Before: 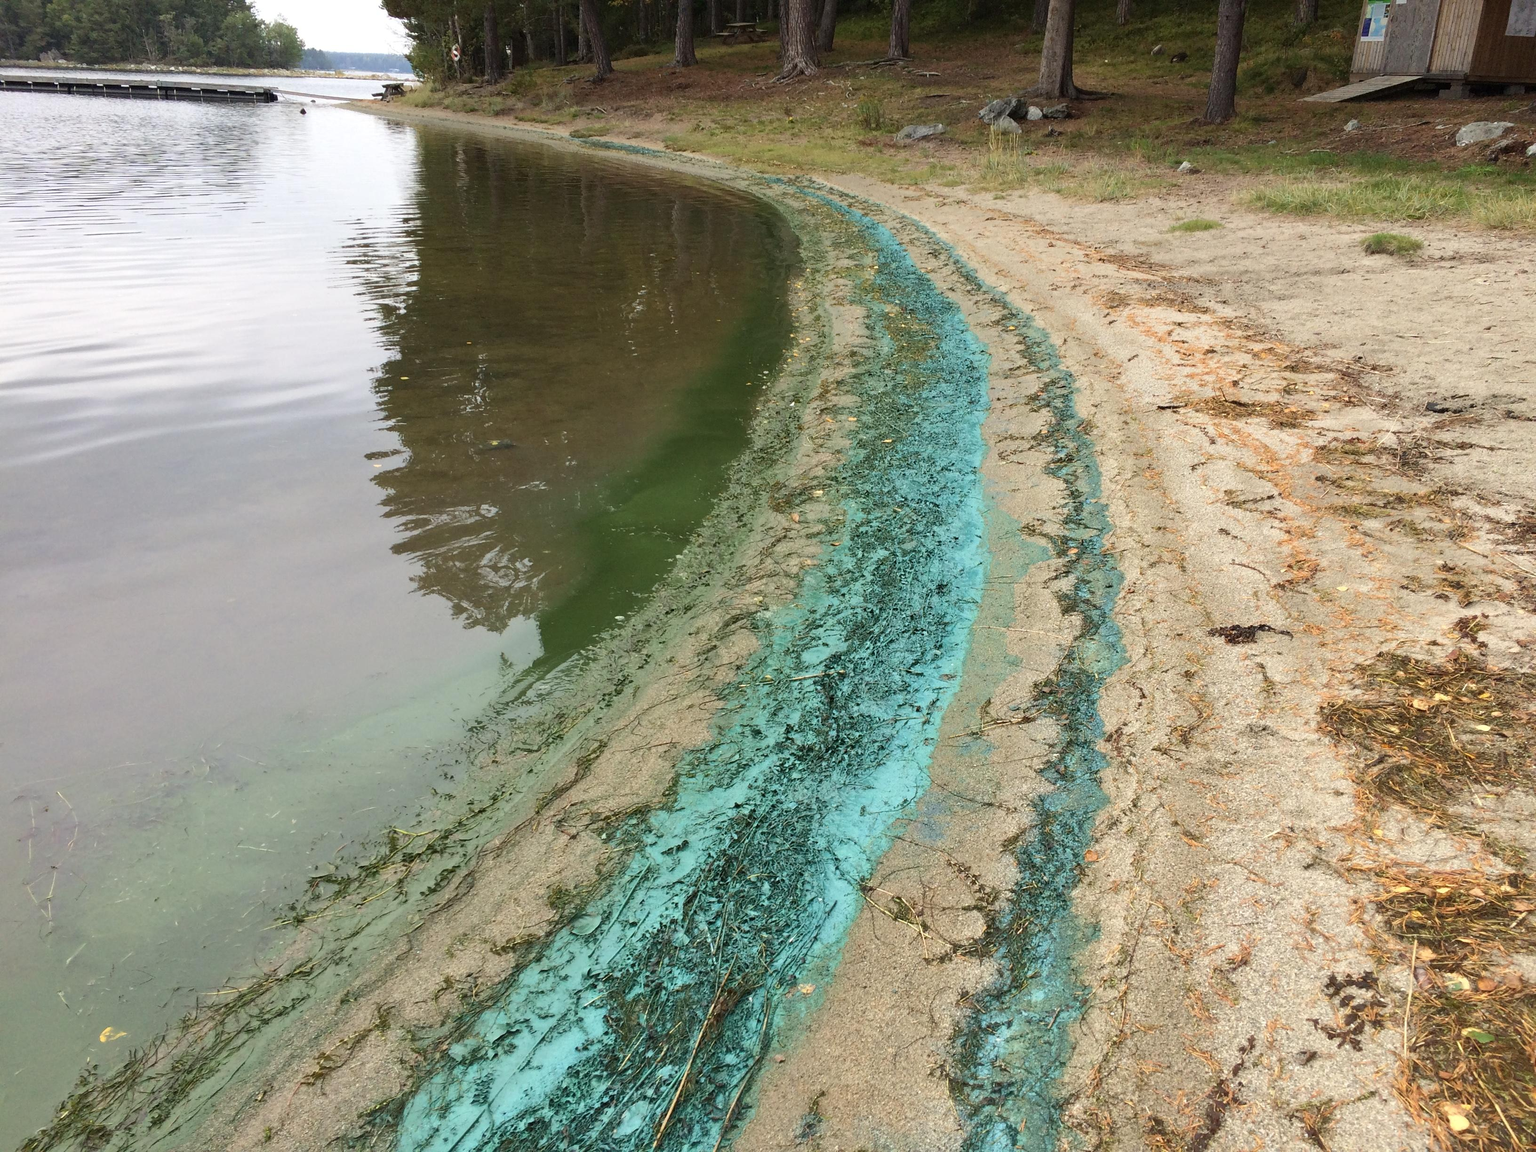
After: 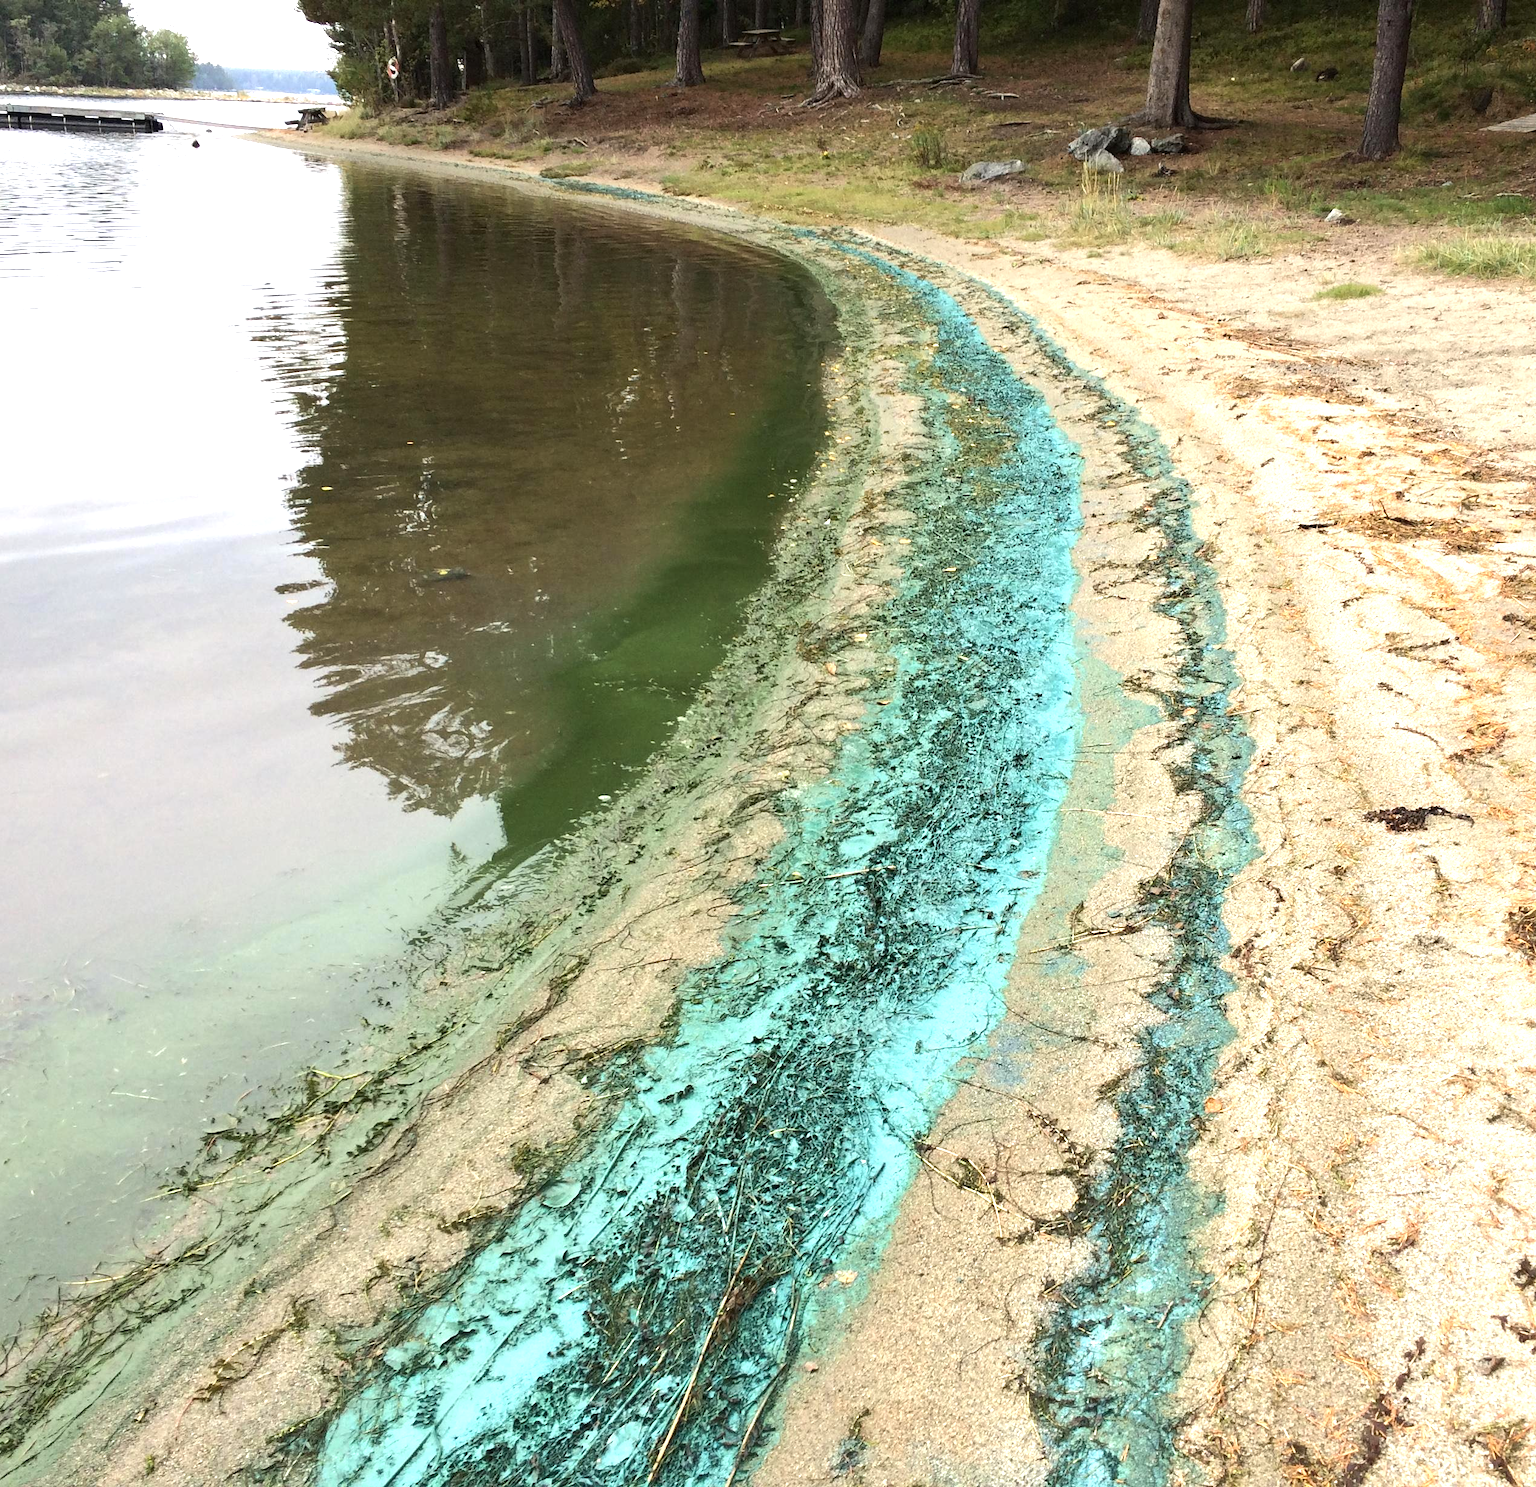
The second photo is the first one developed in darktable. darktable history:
exposure: black level correction 0.001, exposure 0.5 EV, compensate exposure bias true, compensate highlight preservation false
crop: left 9.88%, right 12.664%
tone equalizer: -8 EV -0.417 EV, -7 EV -0.389 EV, -6 EV -0.333 EV, -5 EV -0.222 EV, -3 EV 0.222 EV, -2 EV 0.333 EV, -1 EV 0.389 EV, +0 EV 0.417 EV, edges refinement/feathering 500, mask exposure compensation -1.57 EV, preserve details no
